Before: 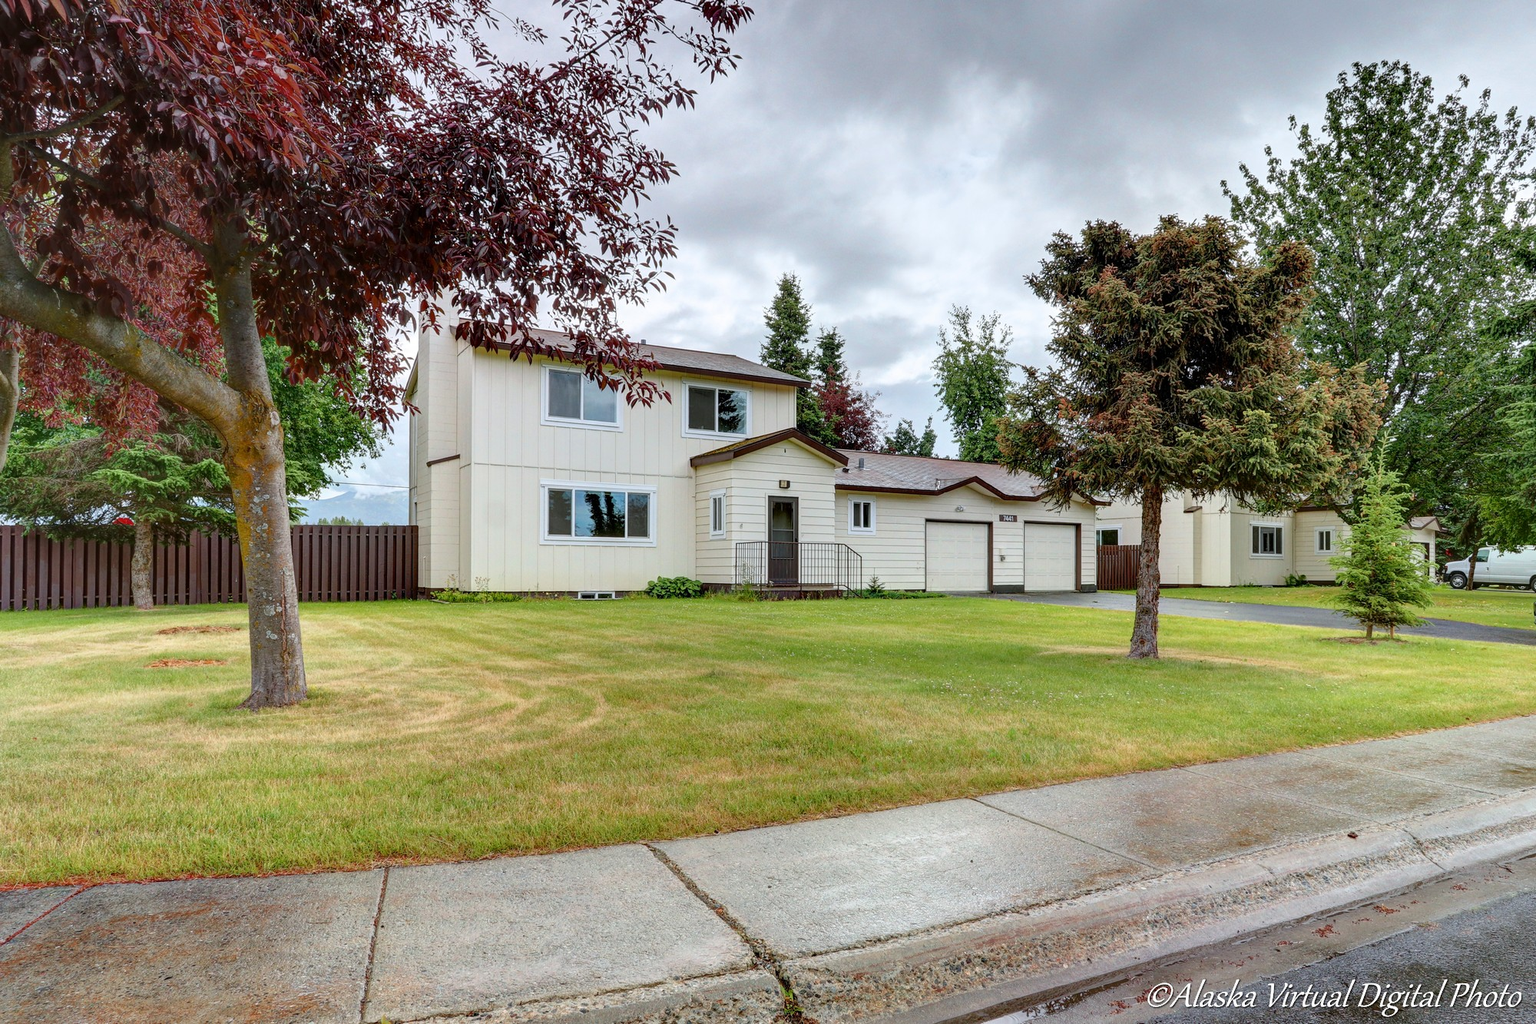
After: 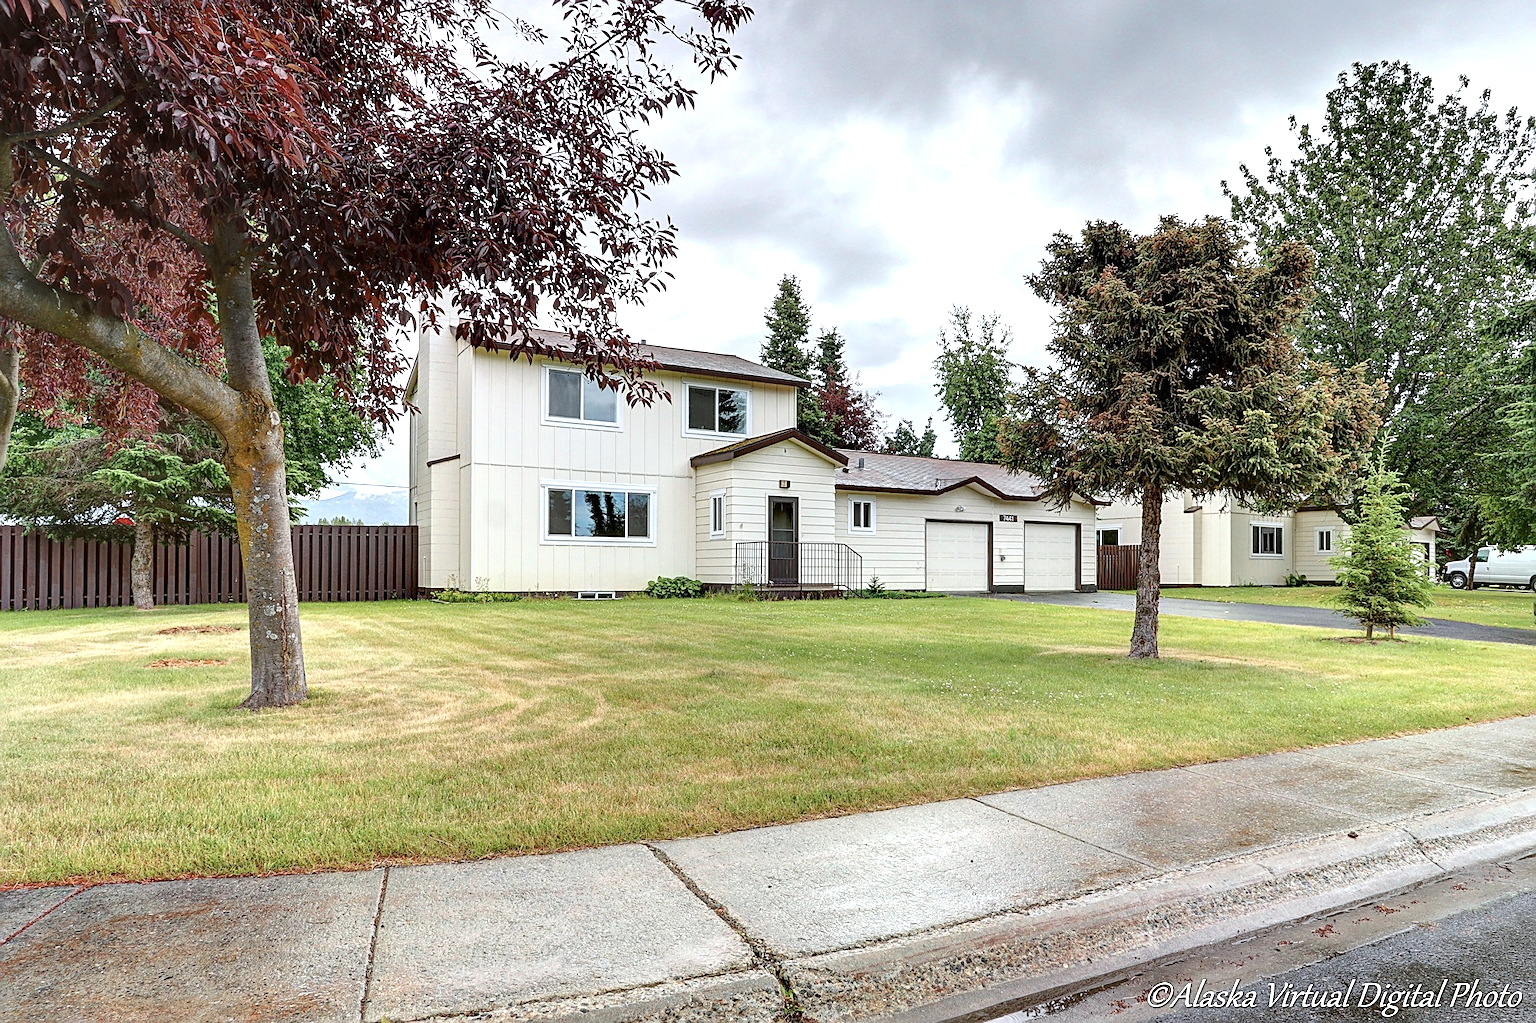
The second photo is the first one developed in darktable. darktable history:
contrast brightness saturation: contrast 0.056, brightness -0.013, saturation -0.224
sharpen: amount 0.591
exposure: exposure 0.498 EV, compensate highlight preservation false
